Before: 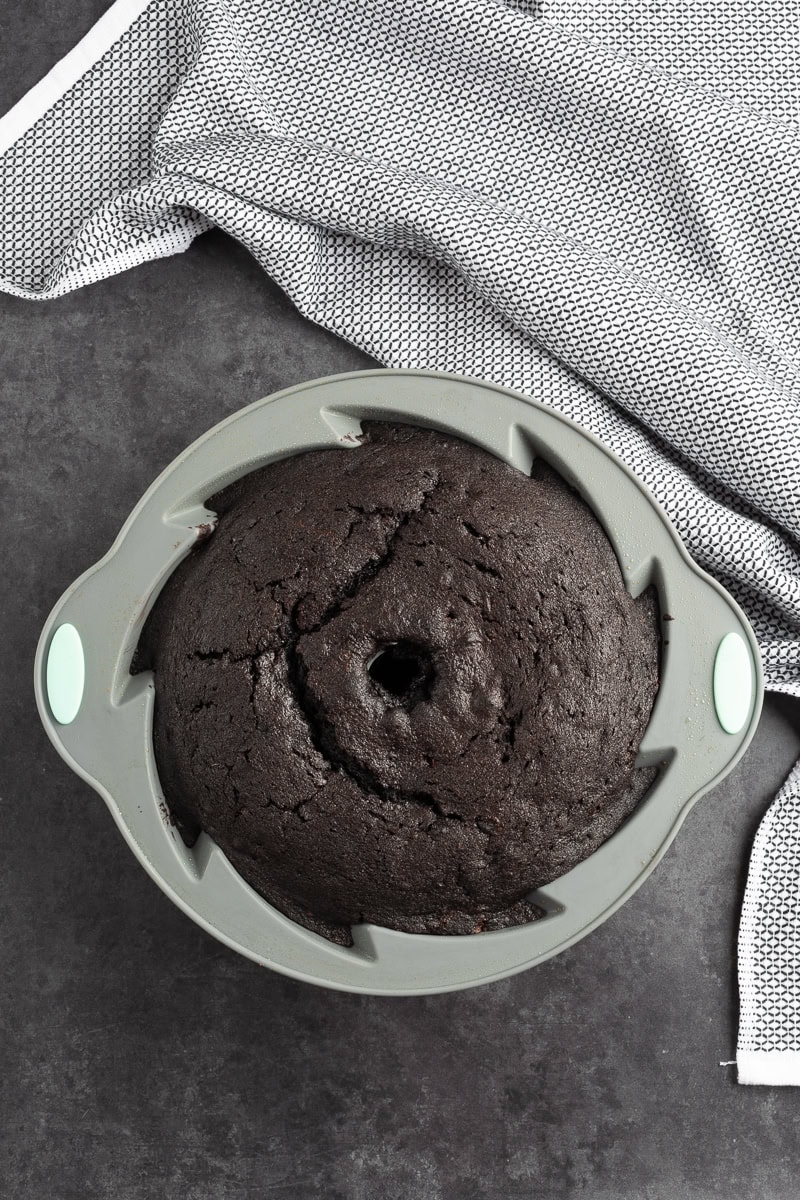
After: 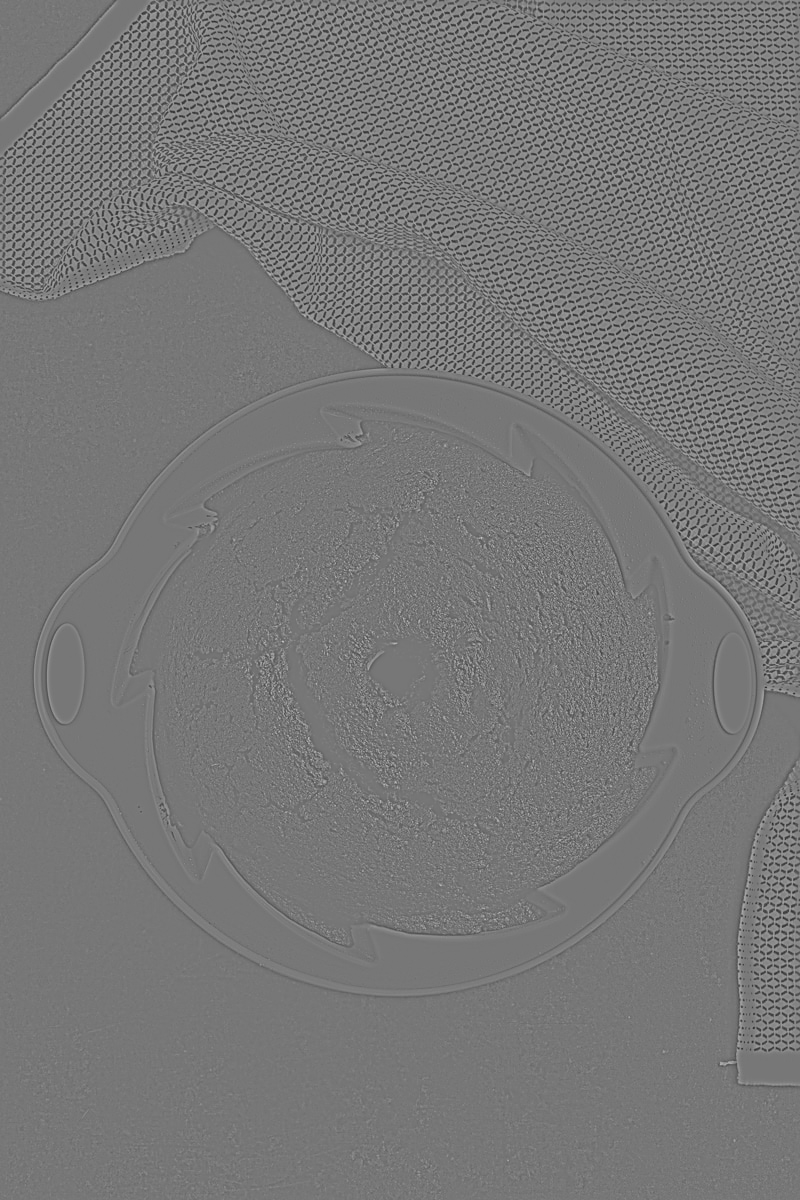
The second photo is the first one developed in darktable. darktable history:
highpass: sharpness 5.84%, contrast boost 8.44%
local contrast: on, module defaults
sharpen: on, module defaults
